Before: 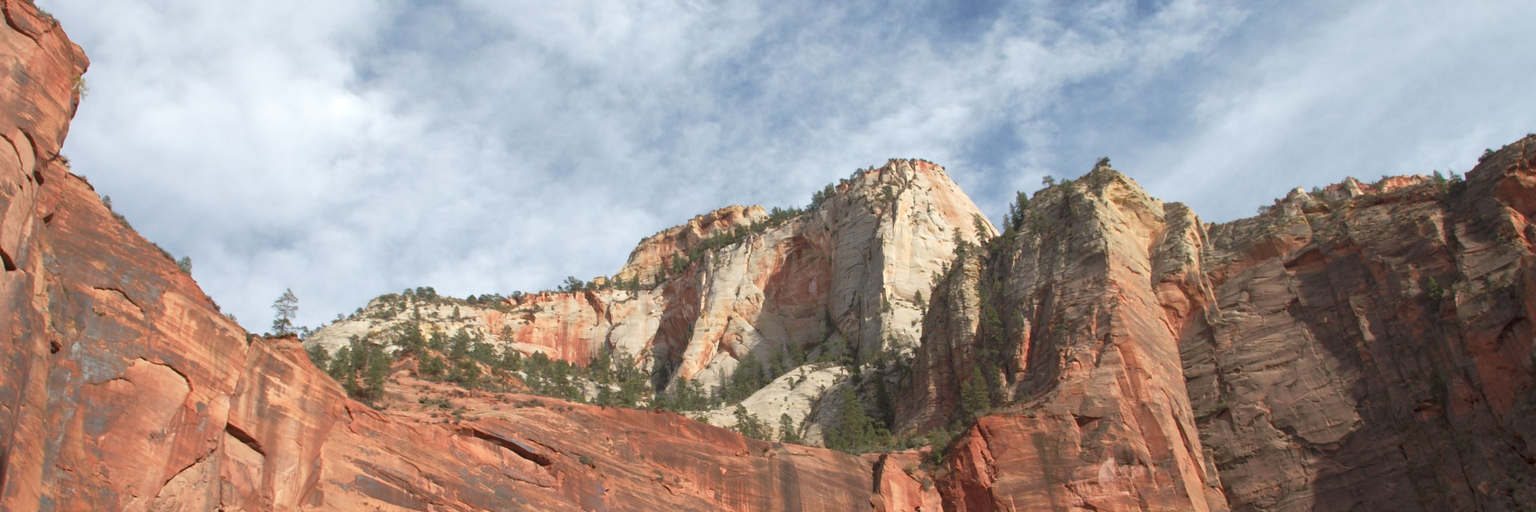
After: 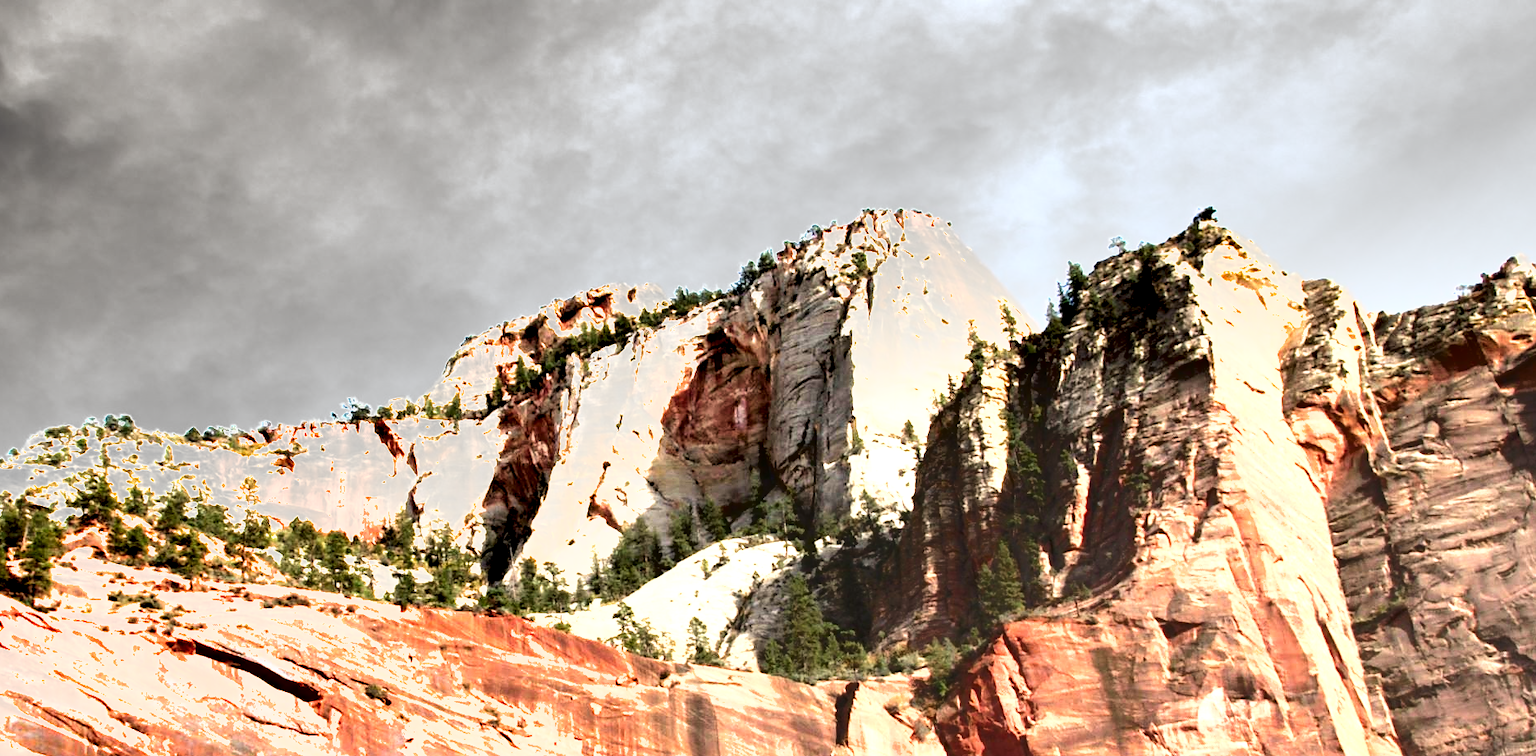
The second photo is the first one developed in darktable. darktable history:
tone equalizer: -8 EV -0.75 EV, -7 EV -0.7 EV, -6 EV -0.6 EV, -5 EV -0.4 EV, -3 EV 0.4 EV, -2 EV 0.6 EV, -1 EV 0.7 EV, +0 EV 0.75 EV, edges refinement/feathering 500, mask exposure compensation -1.57 EV, preserve details no
crop and rotate: left 22.918%, top 5.629%, right 14.711%, bottom 2.247%
exposure: black level correction 0, exposure 1.379 EV, compensate exposure bias true, compensate highlight preservation false
shadows and highlights: radius 264.75, soften with gaussian
